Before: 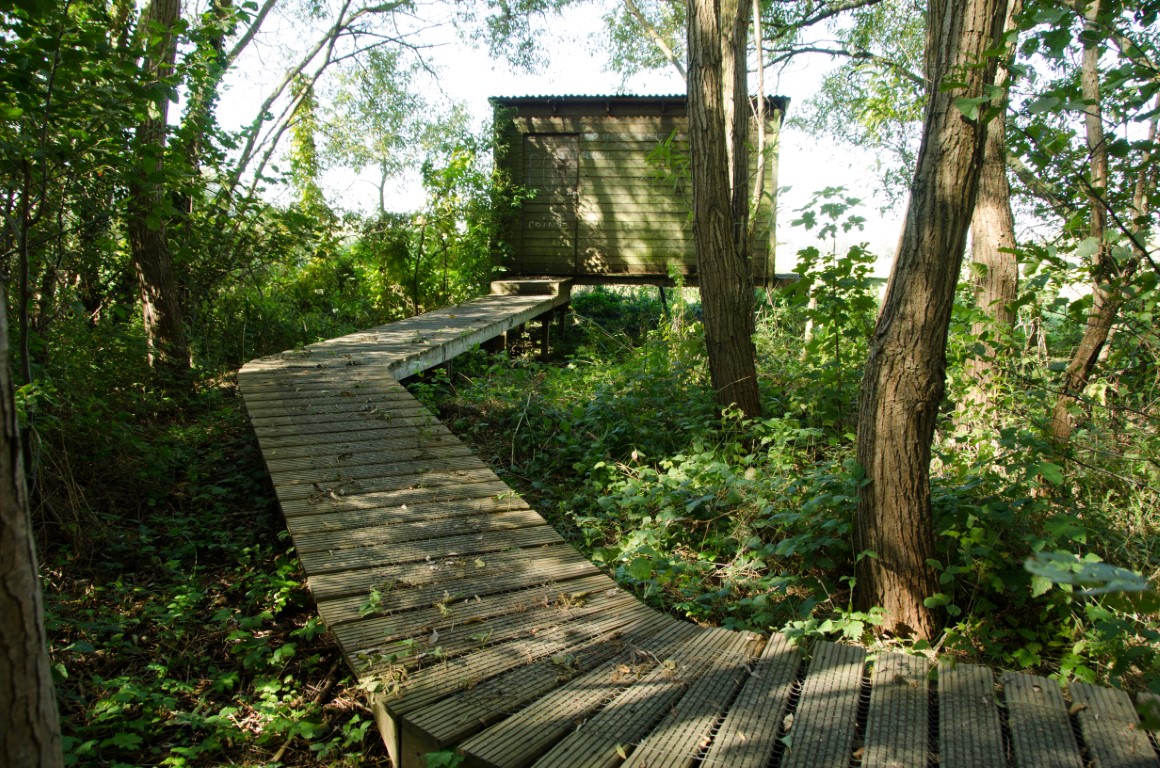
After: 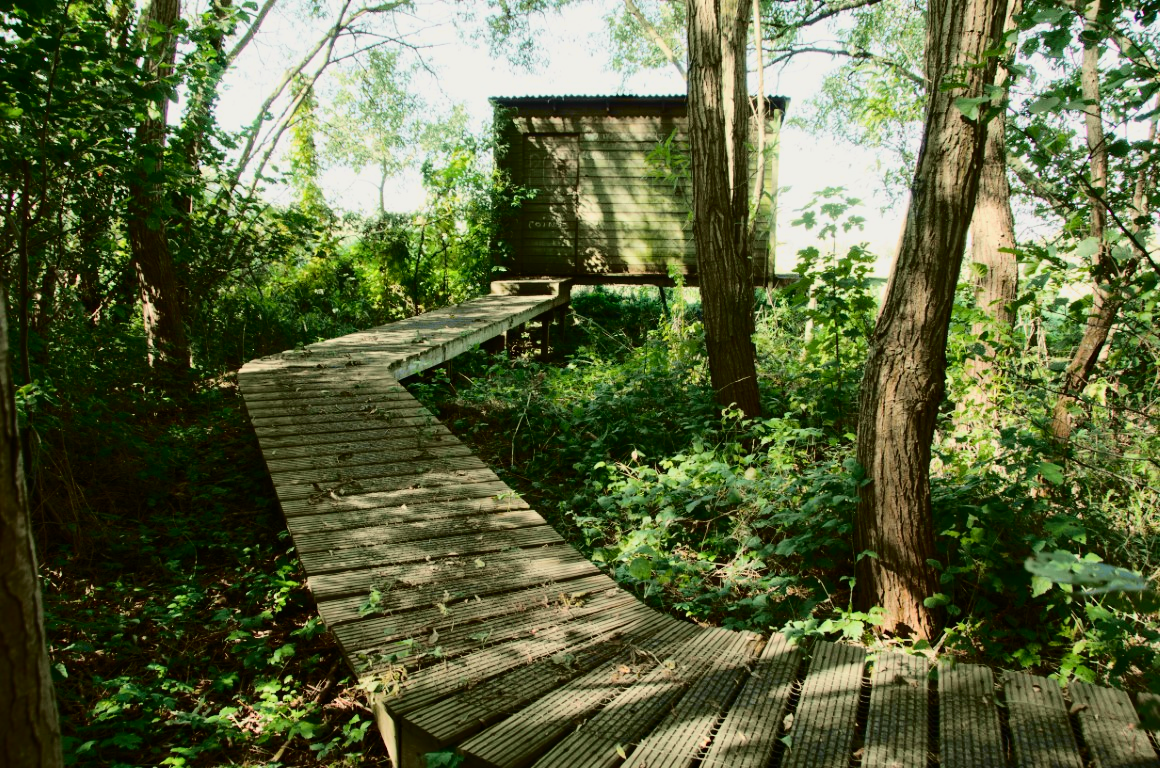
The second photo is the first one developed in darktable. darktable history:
tone curve: curves: ch0 [(0, 0.006) (0.184, 0.117) (0.405, 0.46) (0.456, 0.528) (0.634, 0.728) (0.877, 0.89) (0.984, 0.935)]; ch1 [(0, 0) (0.443, 0.43) (0.492, 0.489) (0.566, 0.579) (0.595, 0.625) (0.608, 0.667) (0.65, 0.729) (1, 1)]; ch2 [(0, 0) (0.33, 0.301) (0.421, 0.443) (0.447, 0.489) (0.495, 0.505) (0.537, 0.583) (0.586, 0.591) (0.663, 0.686) (1, 1)], color space Lab, independent channels, preserve colors none
